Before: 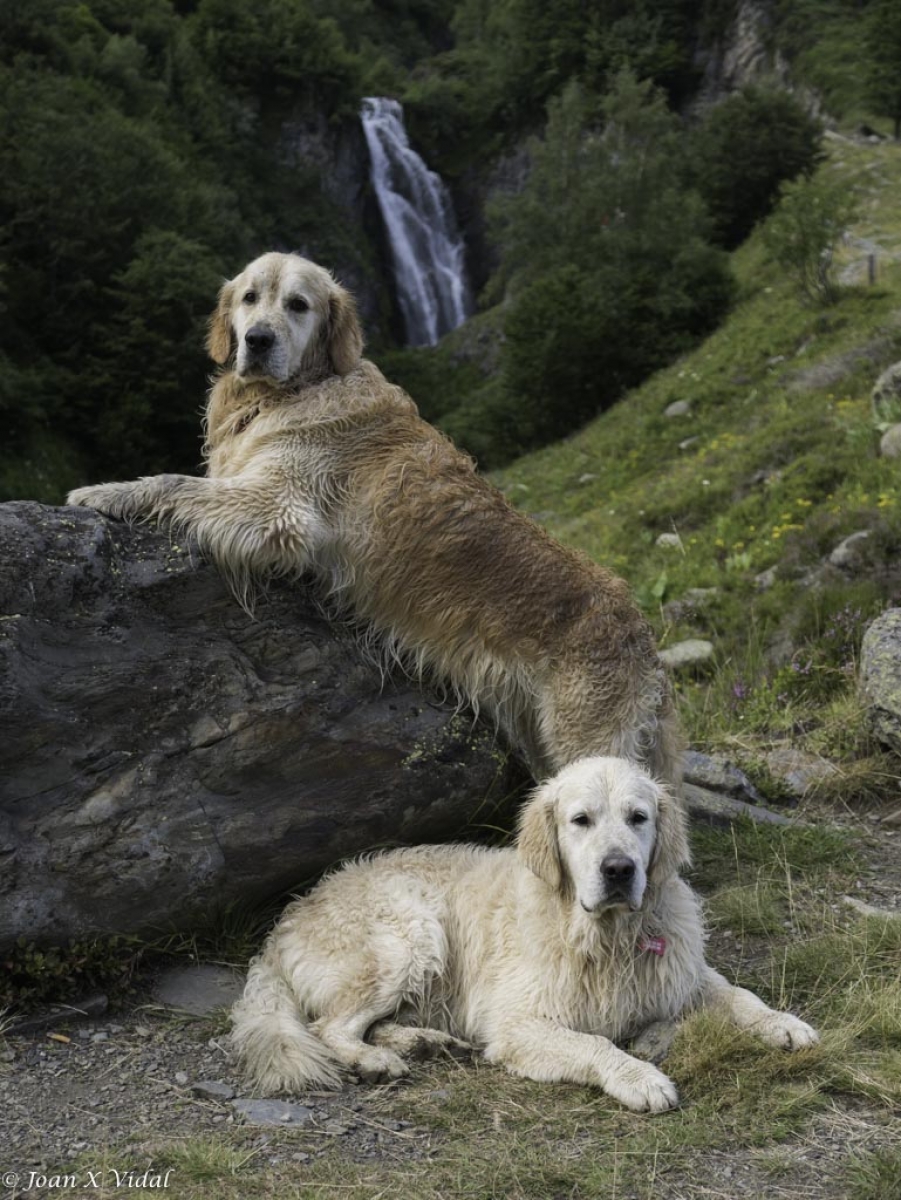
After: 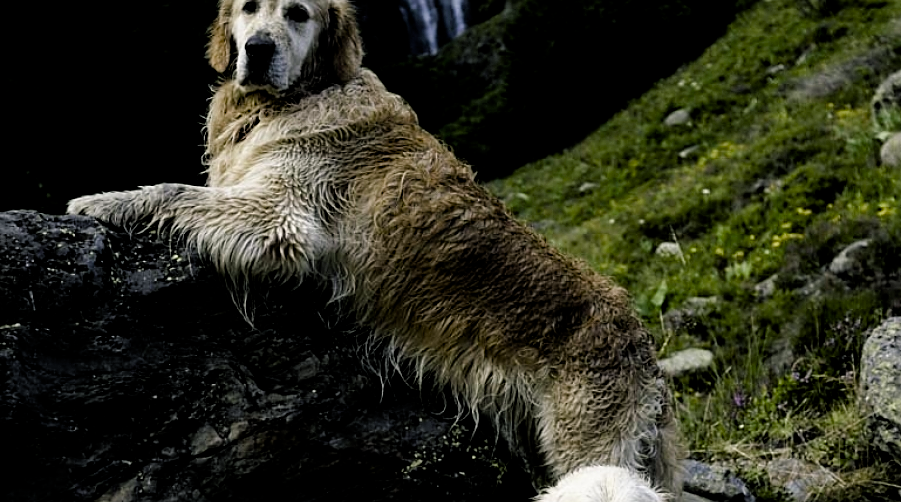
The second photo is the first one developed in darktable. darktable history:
sharpen: on, module defaults
crop and rotate: top 24.26%, bottom 33.862%
filmic rgb: black relative exposure -5.47 EV, white relative exposure 2.52 EV, target black luminance 0%, hardness 4.52, latitude 67.18%, contrast 1.465, shadows ↔ highlights balance -4.11%
color balance rgb: shadows lift › chroma 2.018%, shadows lift › hue 215.54°, global offset › luminance -1.437%, perceptual saturation grading › global saturation 20.335%, perceptual saturation grading › highlights -19.88%, perceptual saturation grading › shadows 29.36%
